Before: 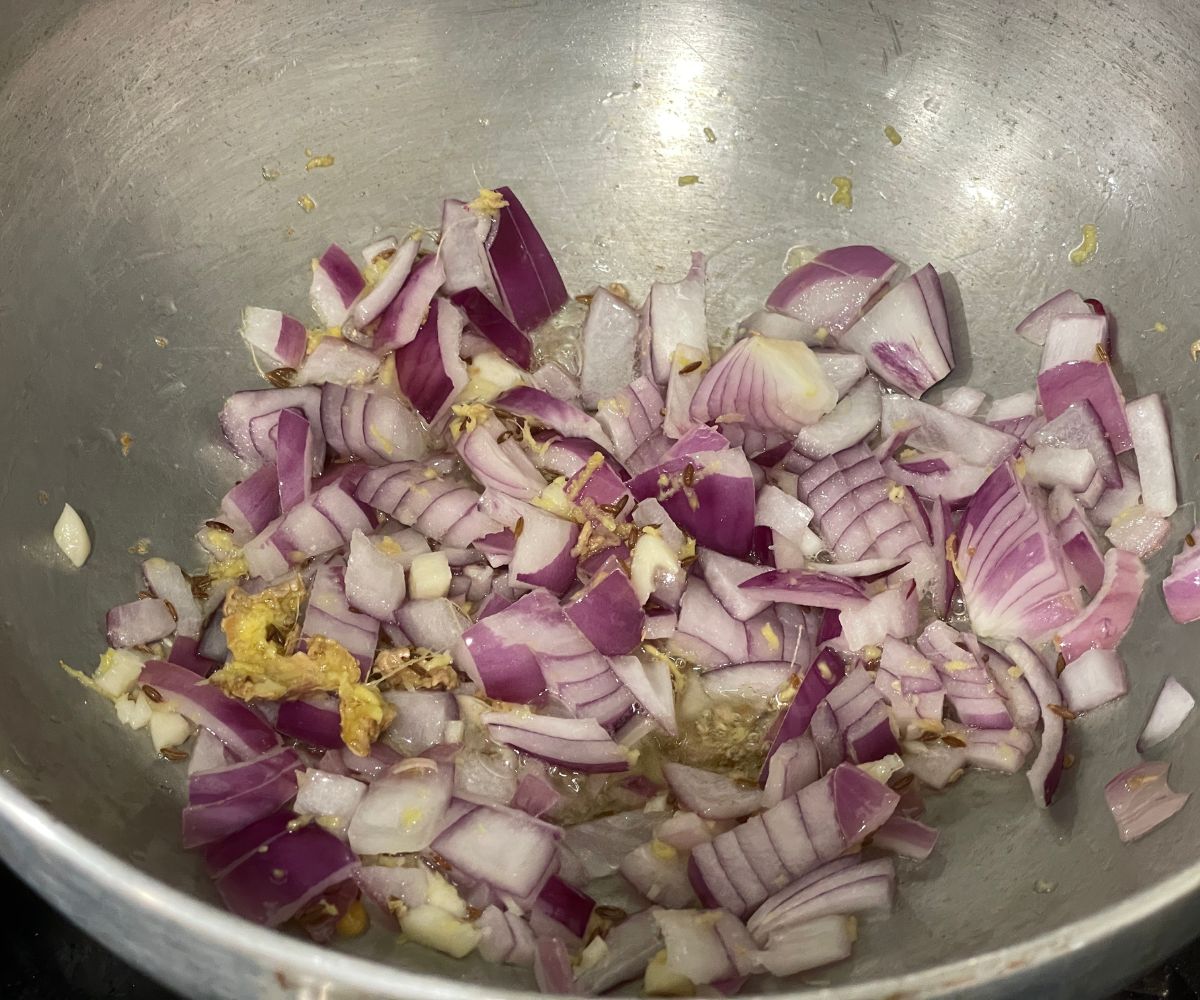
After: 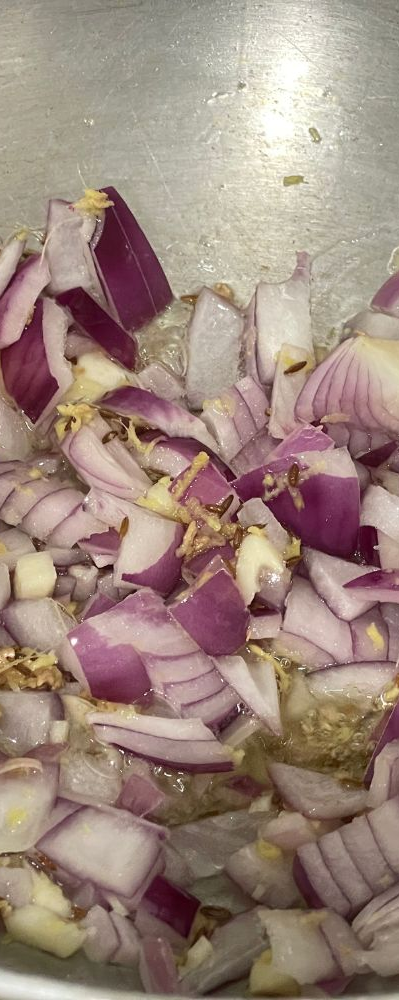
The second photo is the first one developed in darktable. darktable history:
crop: left 32.923%, right 33.759%
